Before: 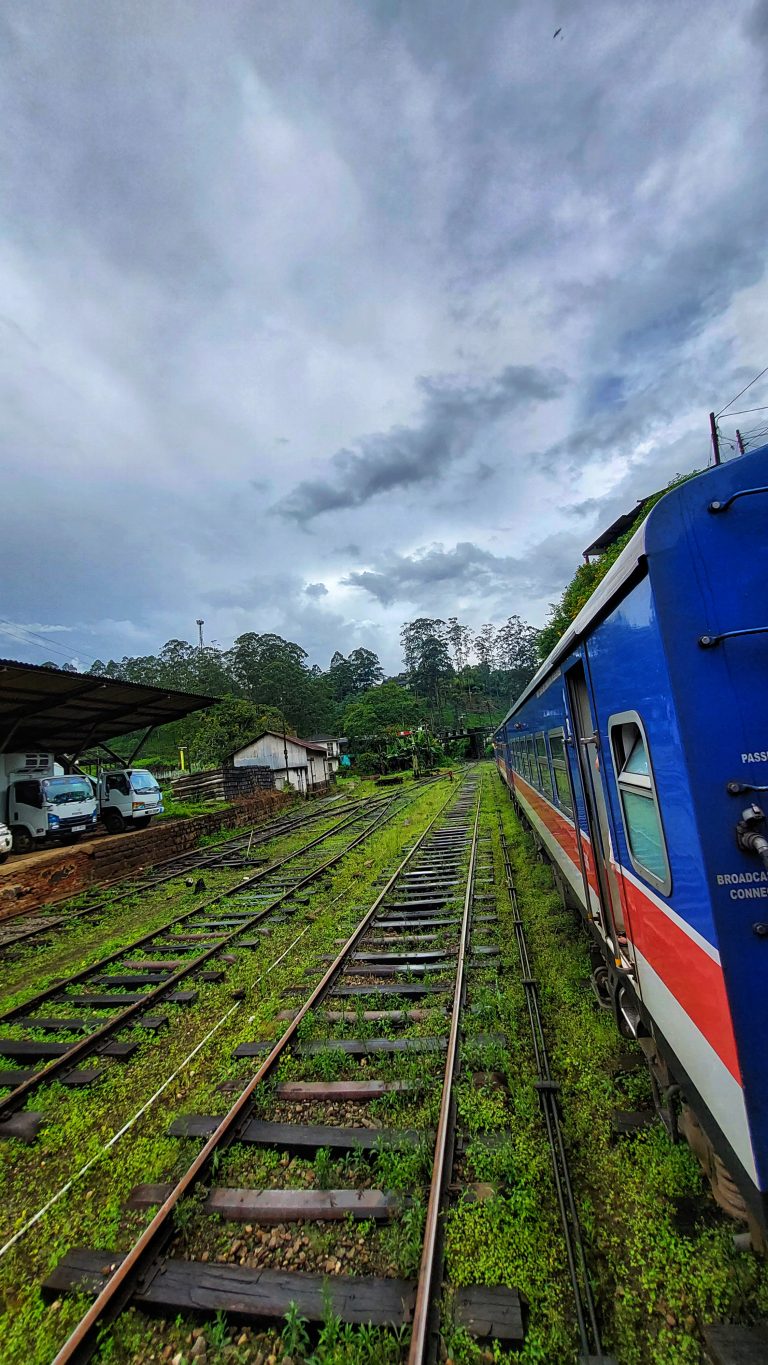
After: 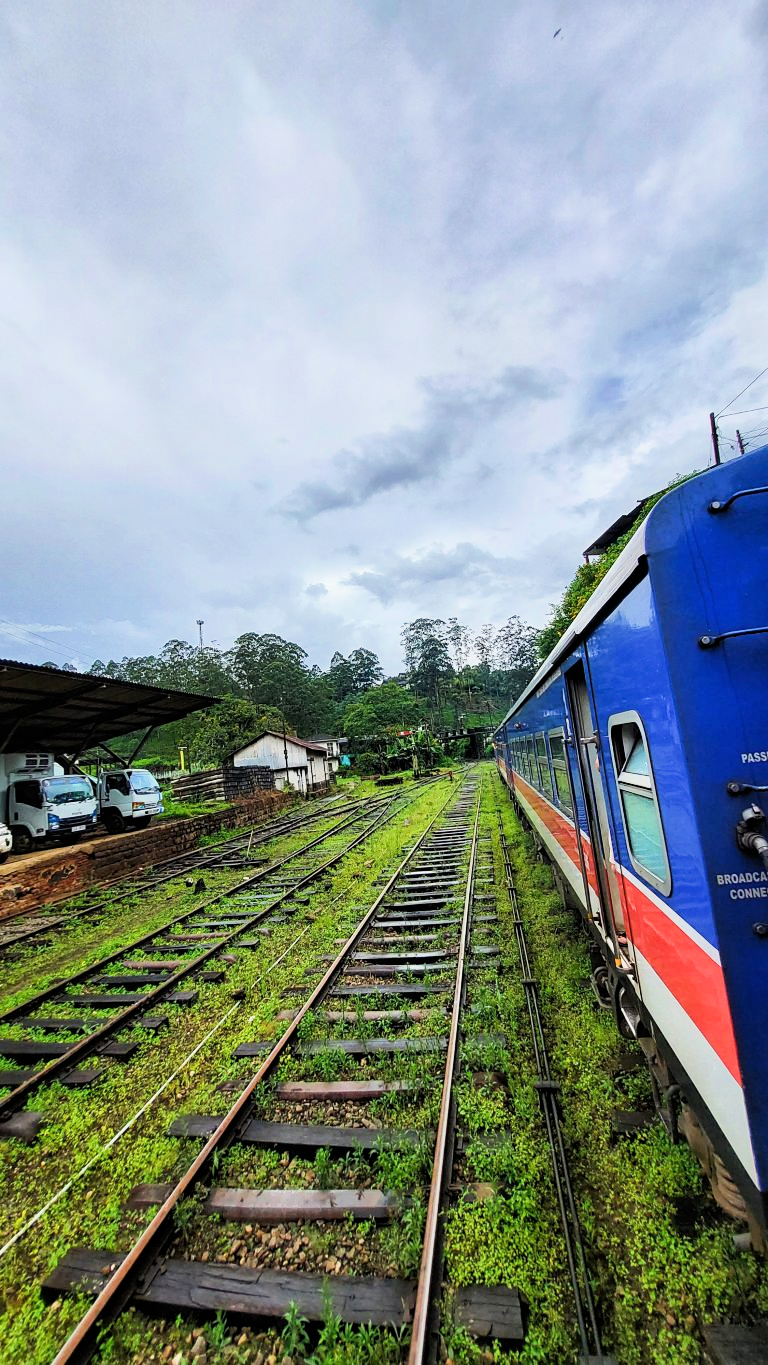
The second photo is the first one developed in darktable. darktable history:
exposure: black level correction 0, exposure 1.101 EV, compensate exposure bias true, compensate highlight preservation false
filmic rgb: black relative exposure -7.65 EV, white relative exposure 4.56 EV, hardness 3.61, contrast 1.056
tone equalizer: -8 EV -0.001 EV, -7 EV 0.003 EV, -6 EV -0.001 EV, -5 EV -0.01 EV, -4 EV -0.068 EV, -3 EV -0.208 EV, -2 EV -0.287 EV, -1 EV 0.091 EV, +0 EV 0.282 EV
